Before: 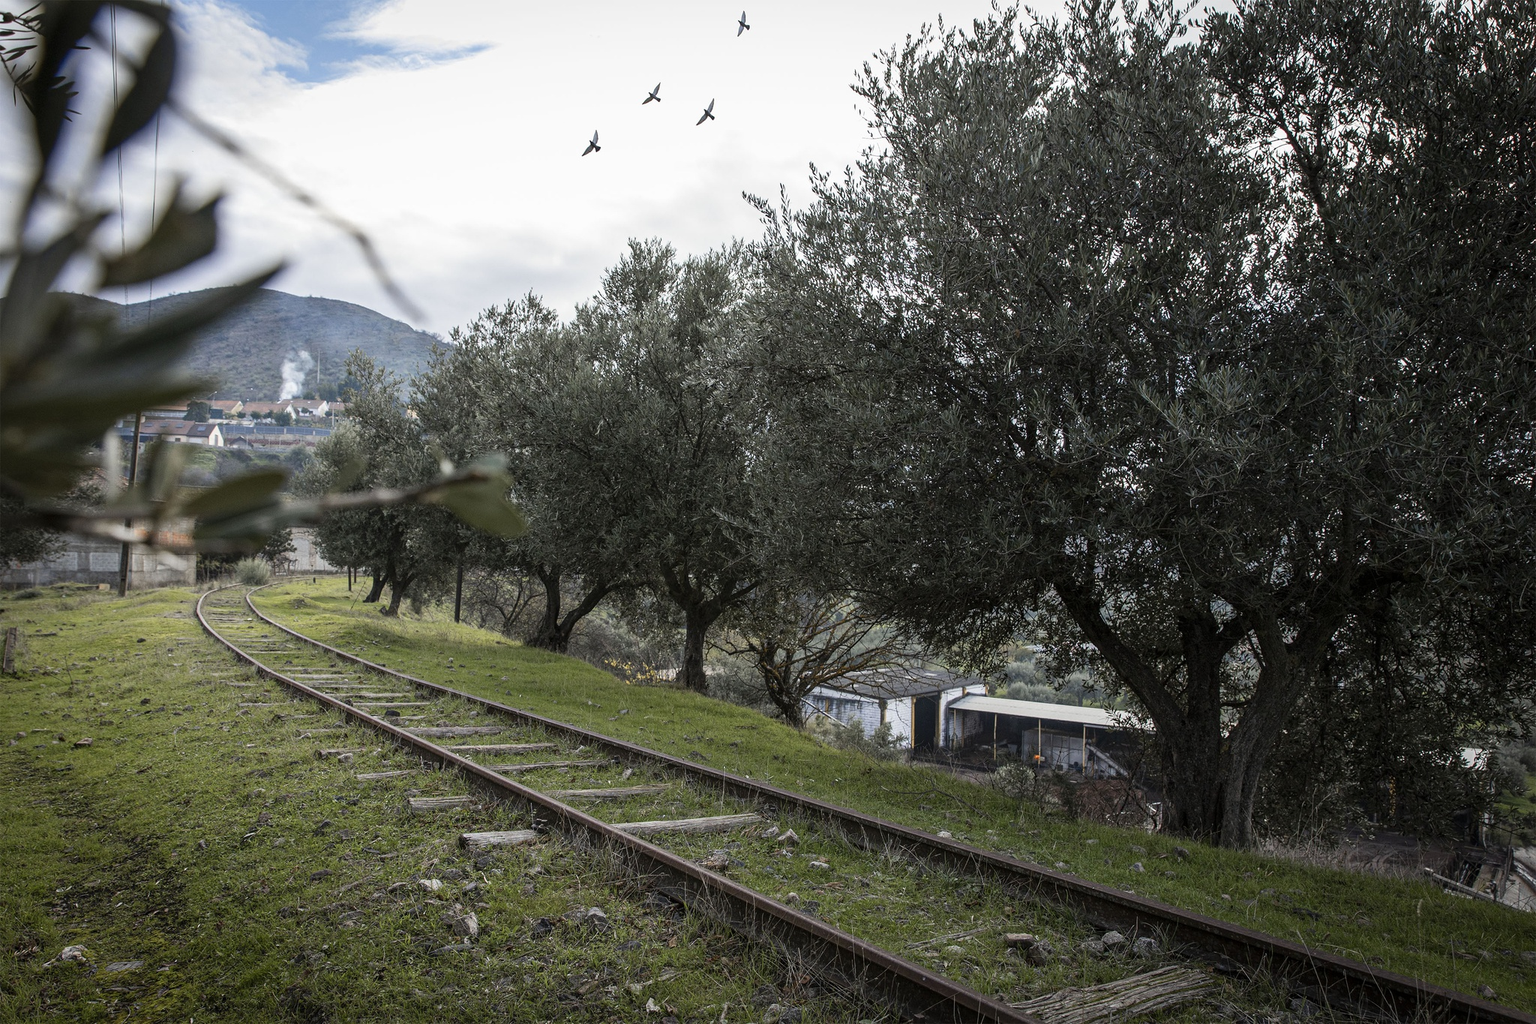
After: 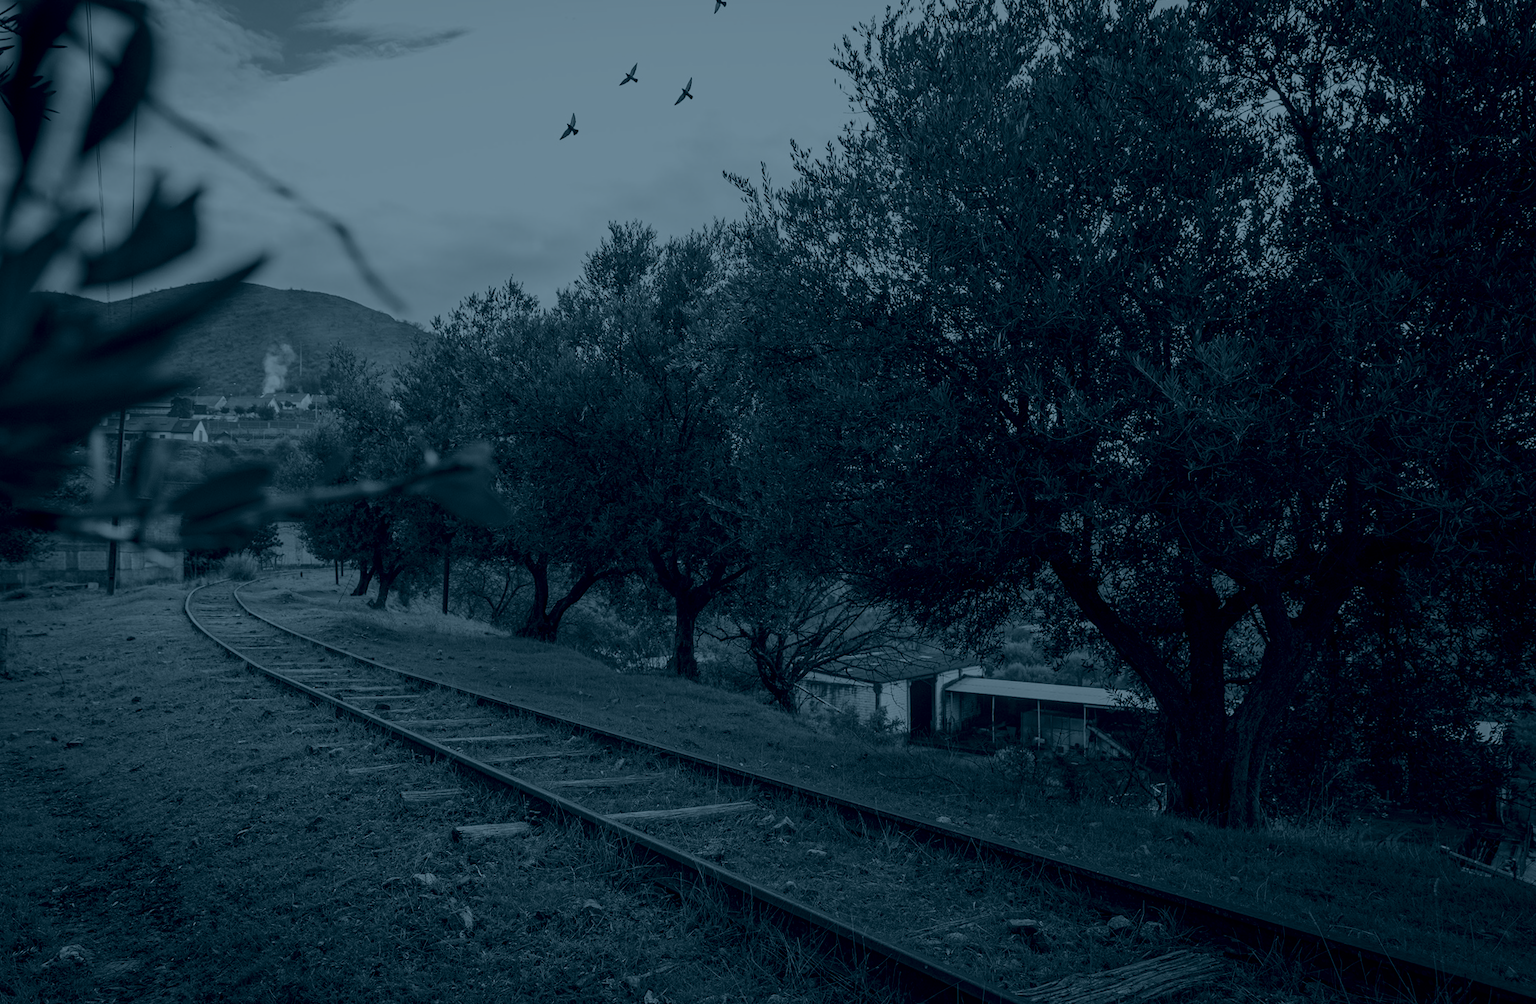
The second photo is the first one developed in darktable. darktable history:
colorize: hue 194.4°, saturation 29%, source mix 61.75%, lightness 3.98%, version 1
rotate and perspective: rotation -1.32°, lens shift (horizontal) -0.031, crop left 0.015, crop right 0.985, crop top 0.047, crop bottom 0.982
